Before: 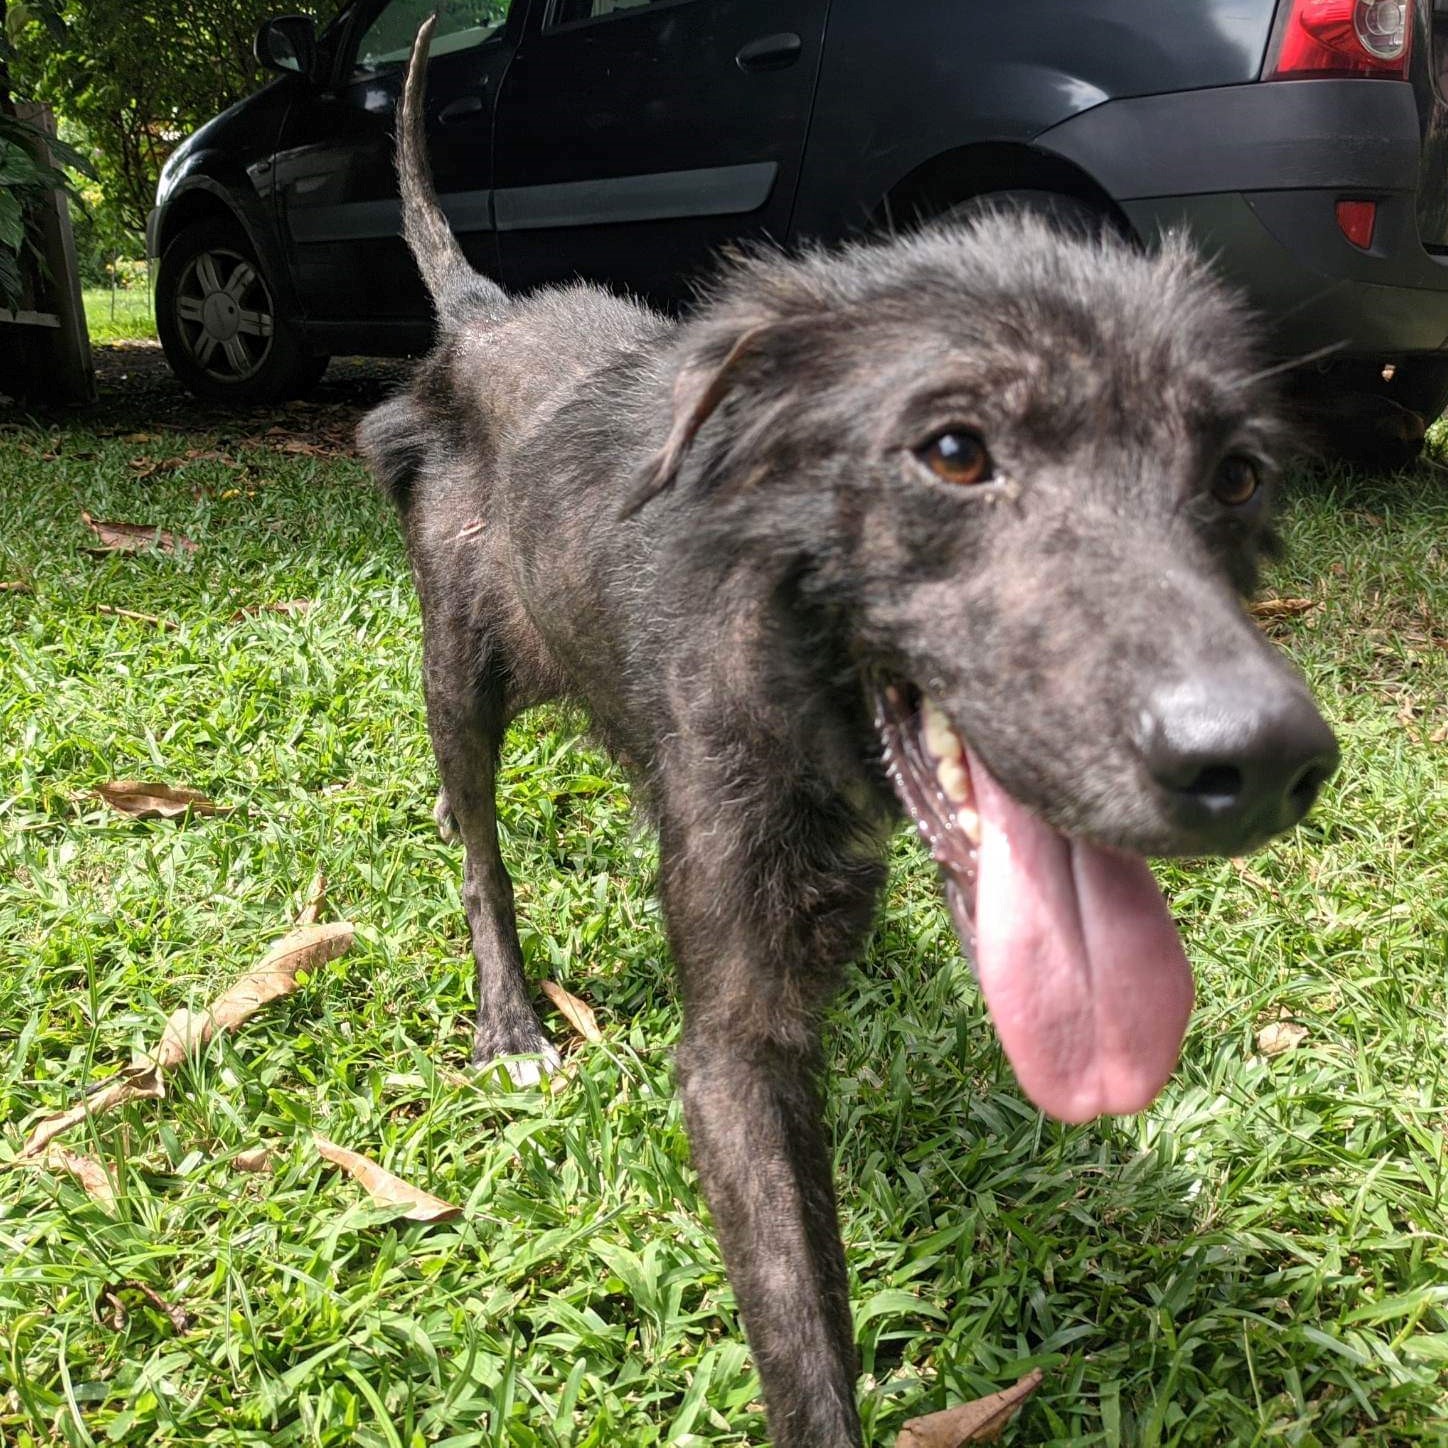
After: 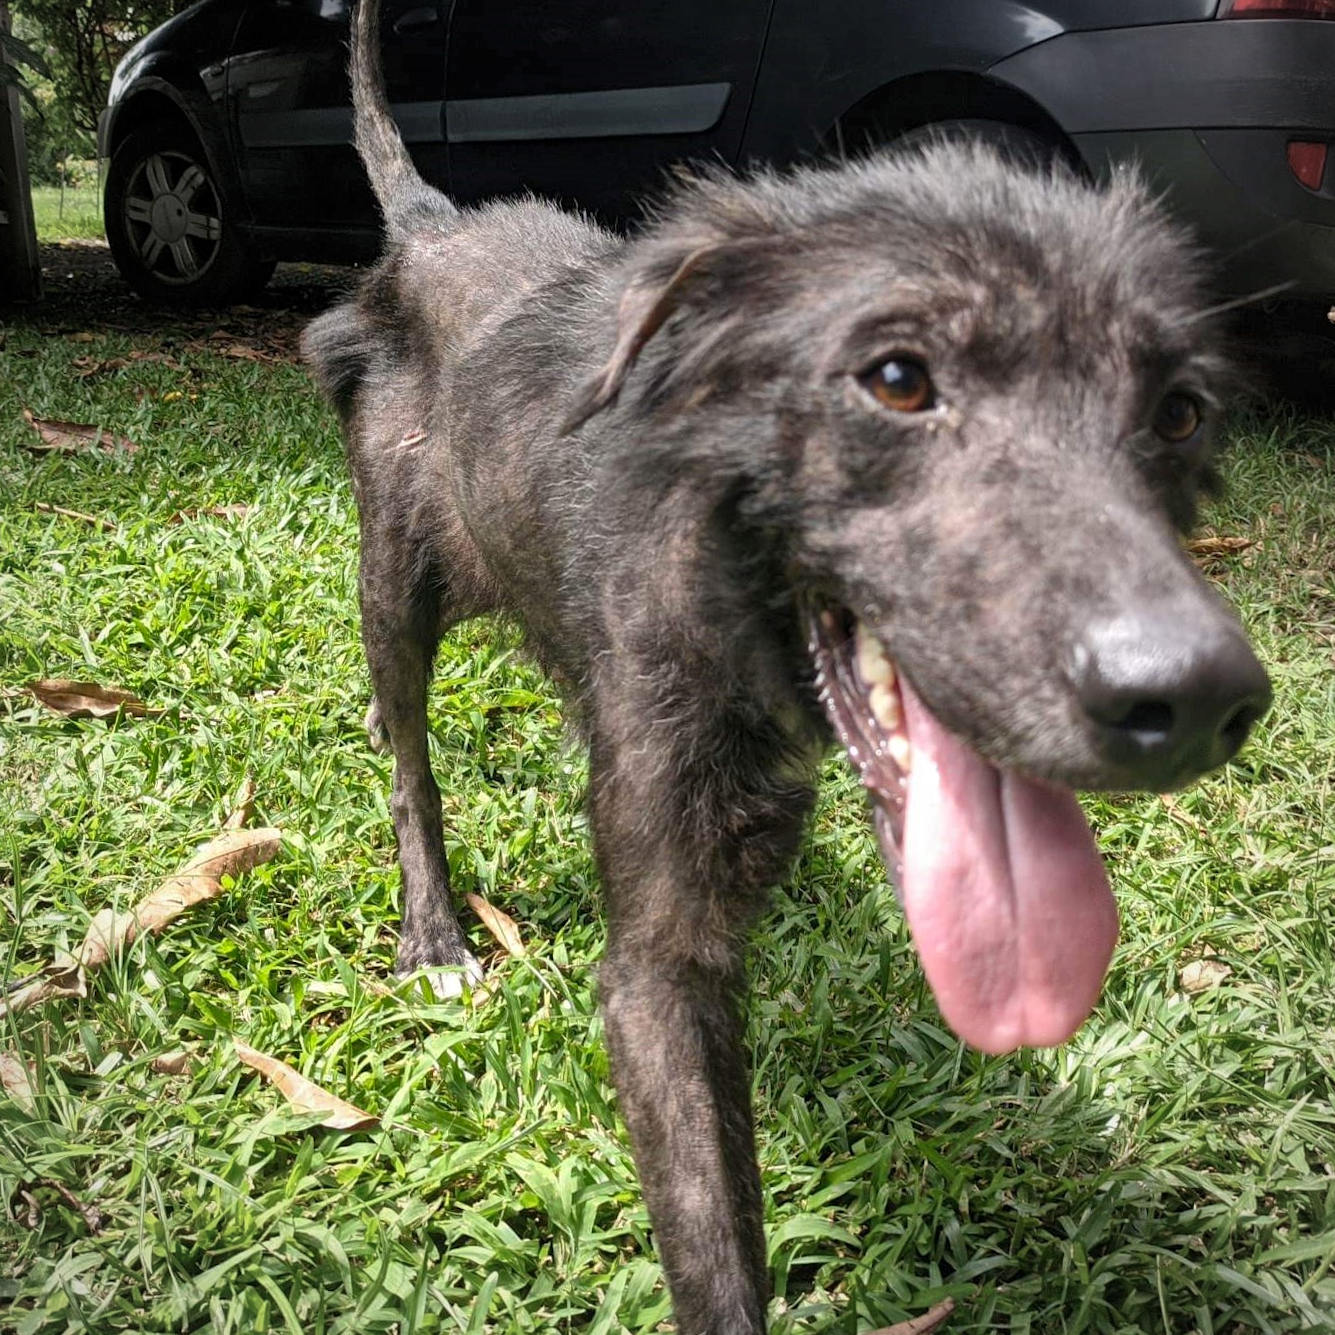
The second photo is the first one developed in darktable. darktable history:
tone equalizer: -8 EV -0.55 EV
shadows and highlights: shadows 22.7, highlights -48.71, soften with gaussian
vignetting: fall-off radius 70%, automatic ratio true
crop and rotate: angle -1.96°, left 3.097%, top 4.154%, right 1.586%, bottom 0.529%
